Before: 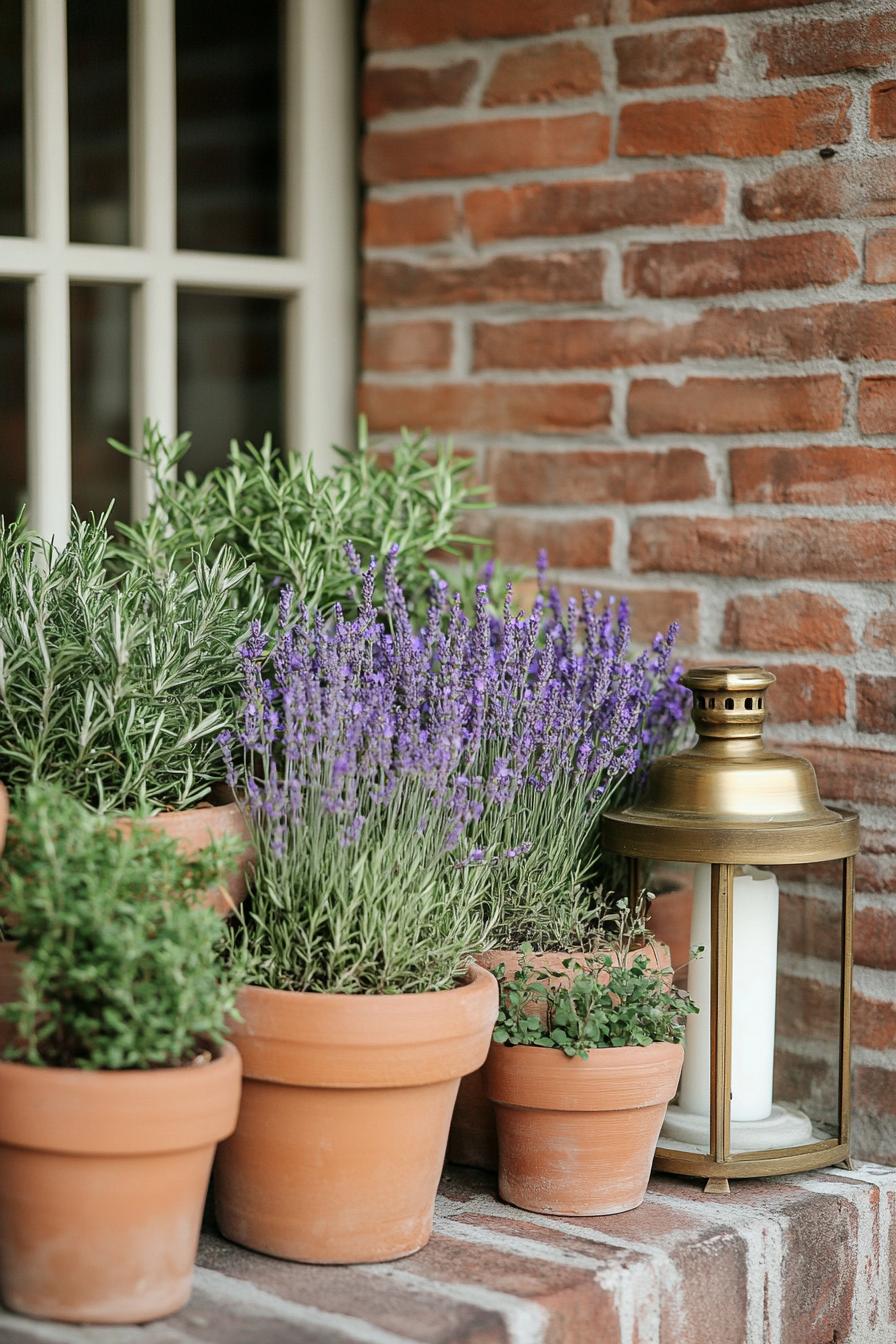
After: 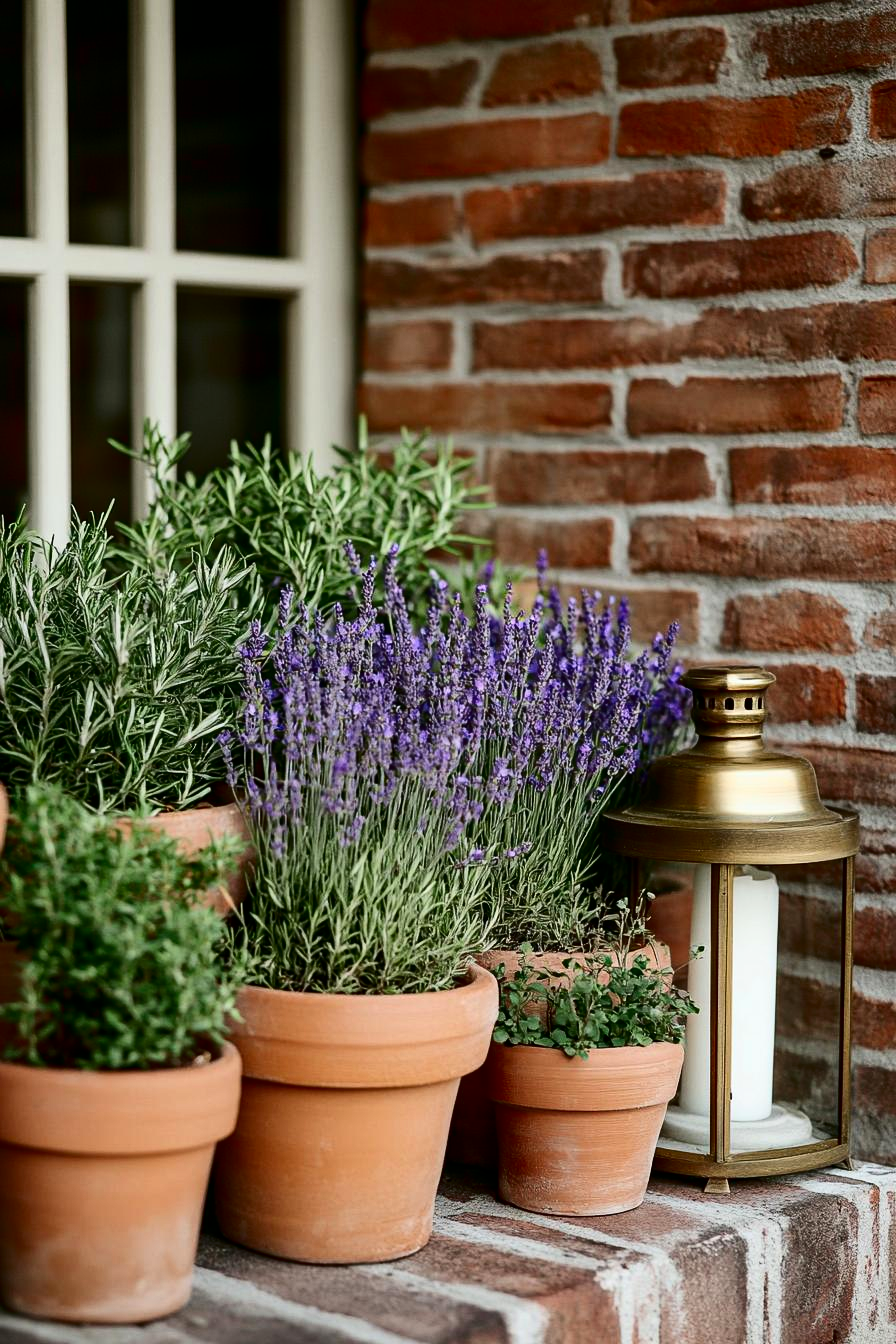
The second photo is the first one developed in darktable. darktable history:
contrast brightness saturation: contrast 0.239, brightness -0.226, saturation 0.145
